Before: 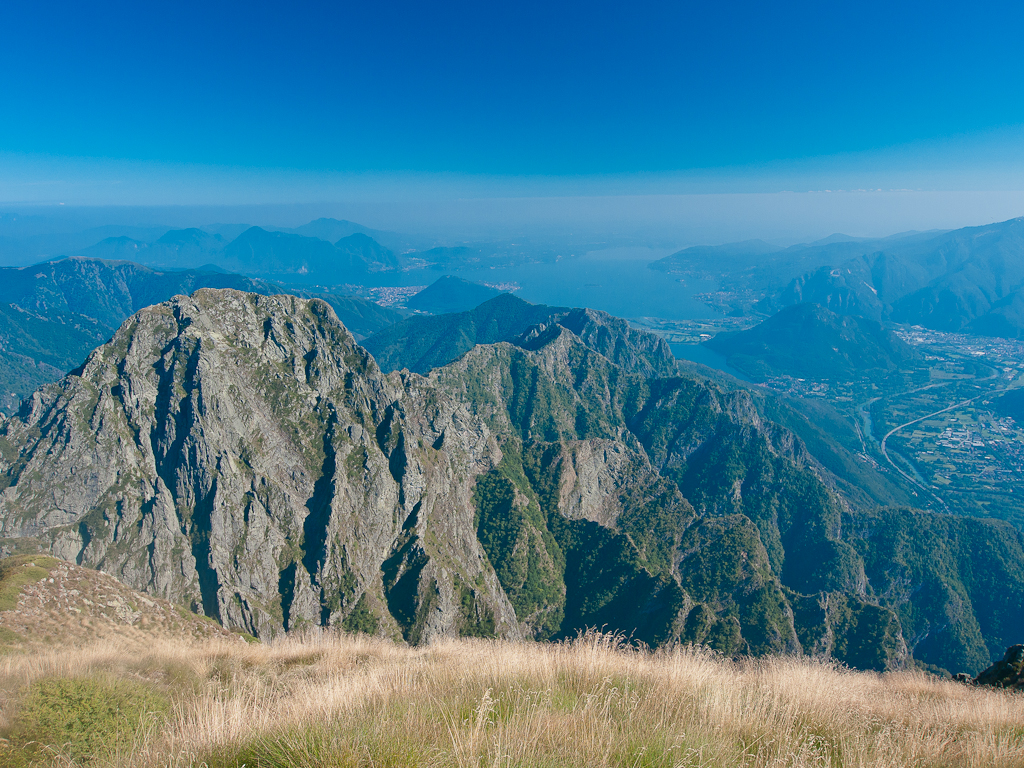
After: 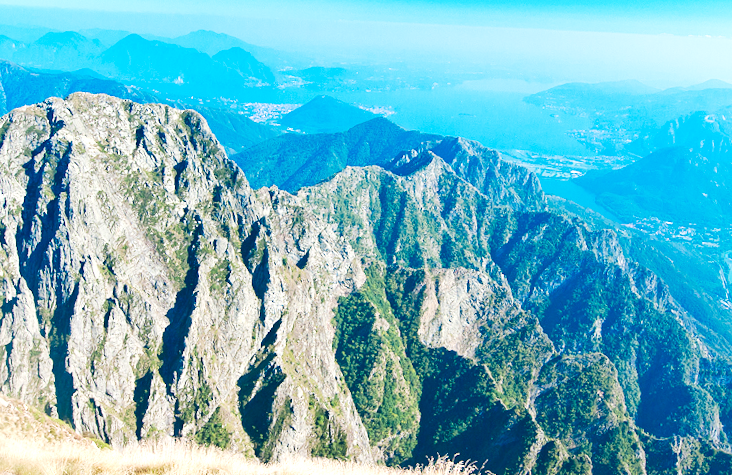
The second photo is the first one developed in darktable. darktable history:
base curve: curves: ch0 [(0, 0) (0.007, 0.004) (0.027, 0.03) (0.046, 0.07) (0.207, 0.54) (0.442, 0.872) (0.673, 0.972) (1, 1)], preserve colors none
crop and rotate: angle -3.77°, left 9.808%, top 20.711%, right 12.513%, bottom 12.131%
levels: levels [0, 0.48, 0.961]
